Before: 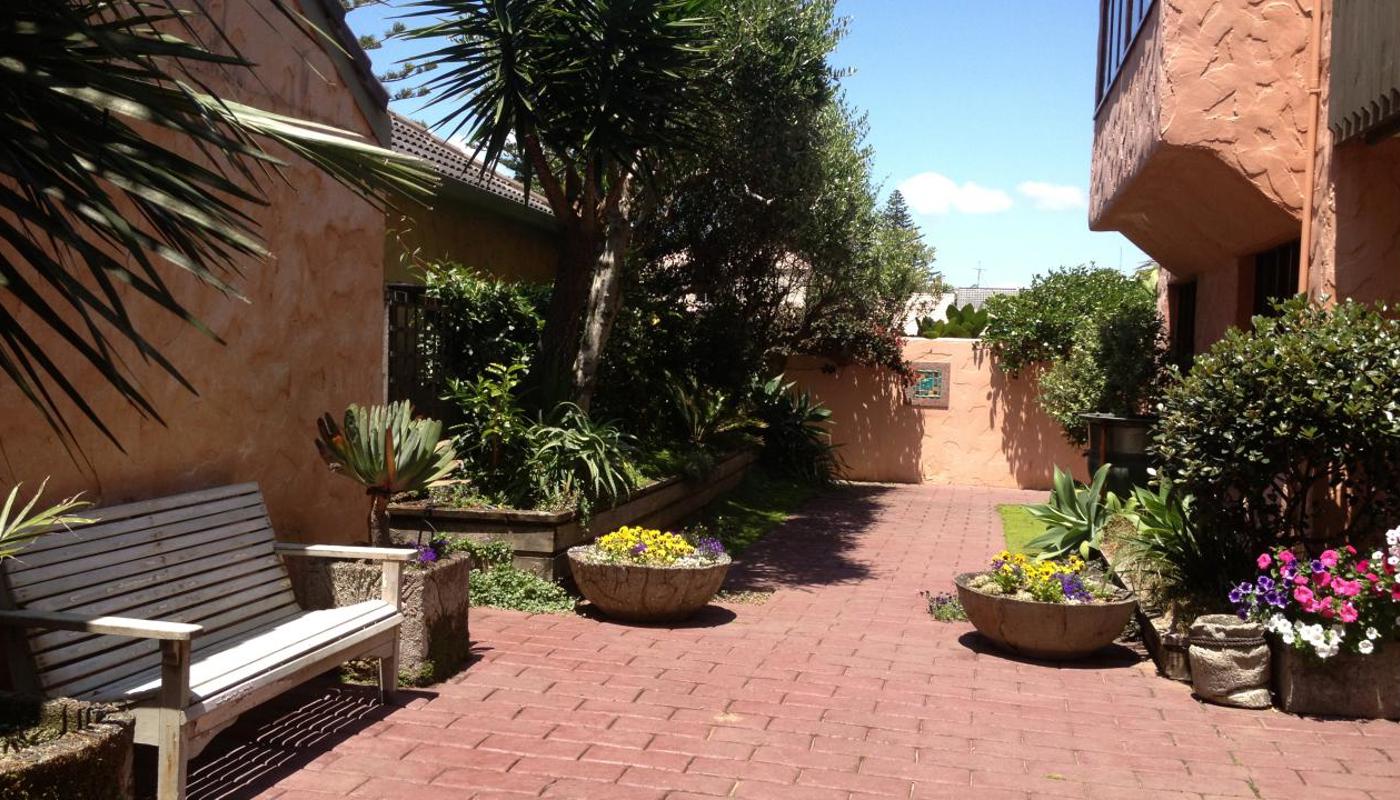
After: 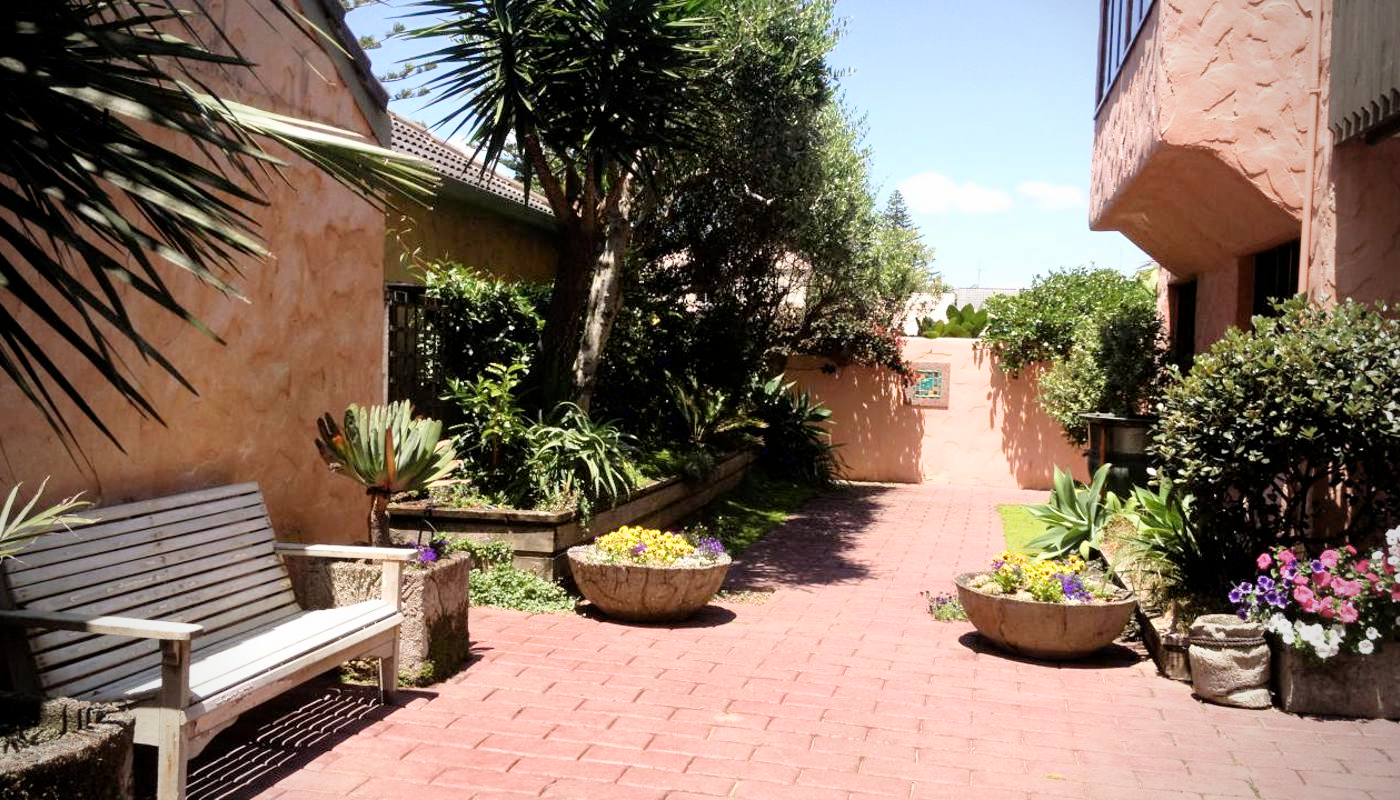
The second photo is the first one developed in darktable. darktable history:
vignetting: fall-off start 71.74%
filmic rgb: hardness 4.17
exposure: black level correction 0.001, exposure 1.3 EV, compensate highlight preservation false
